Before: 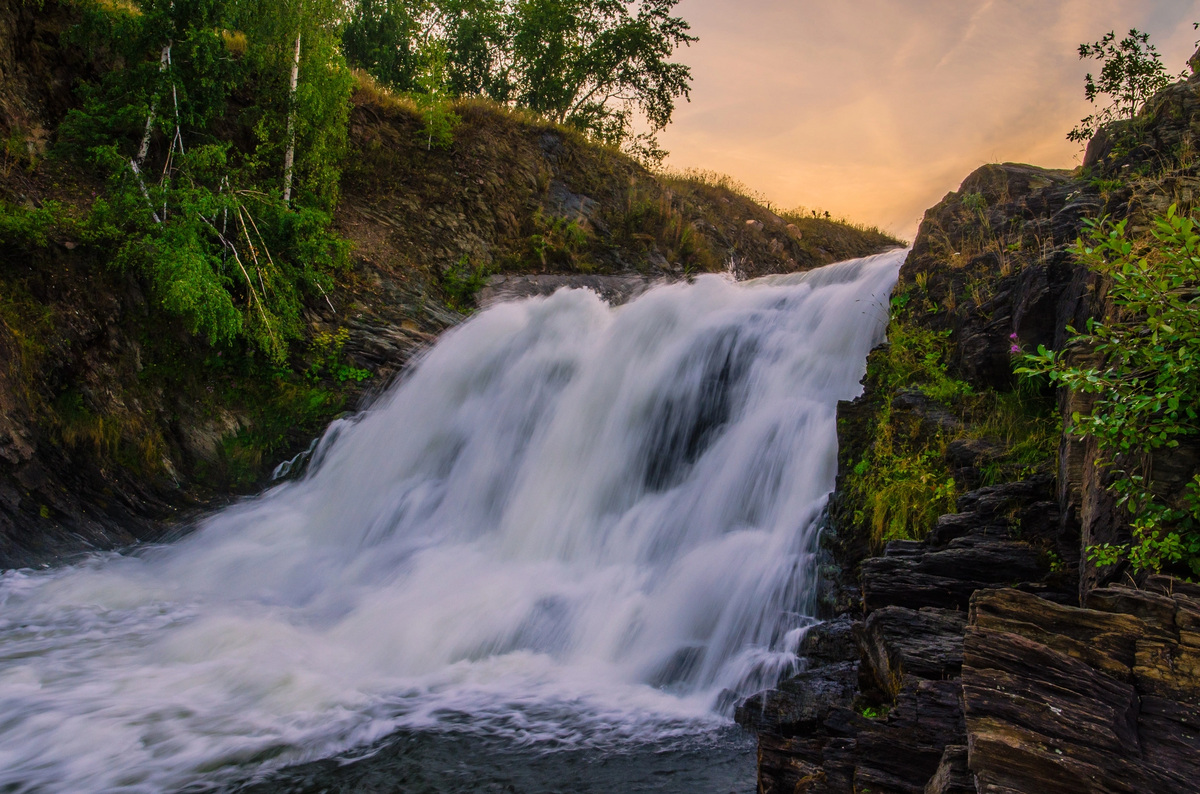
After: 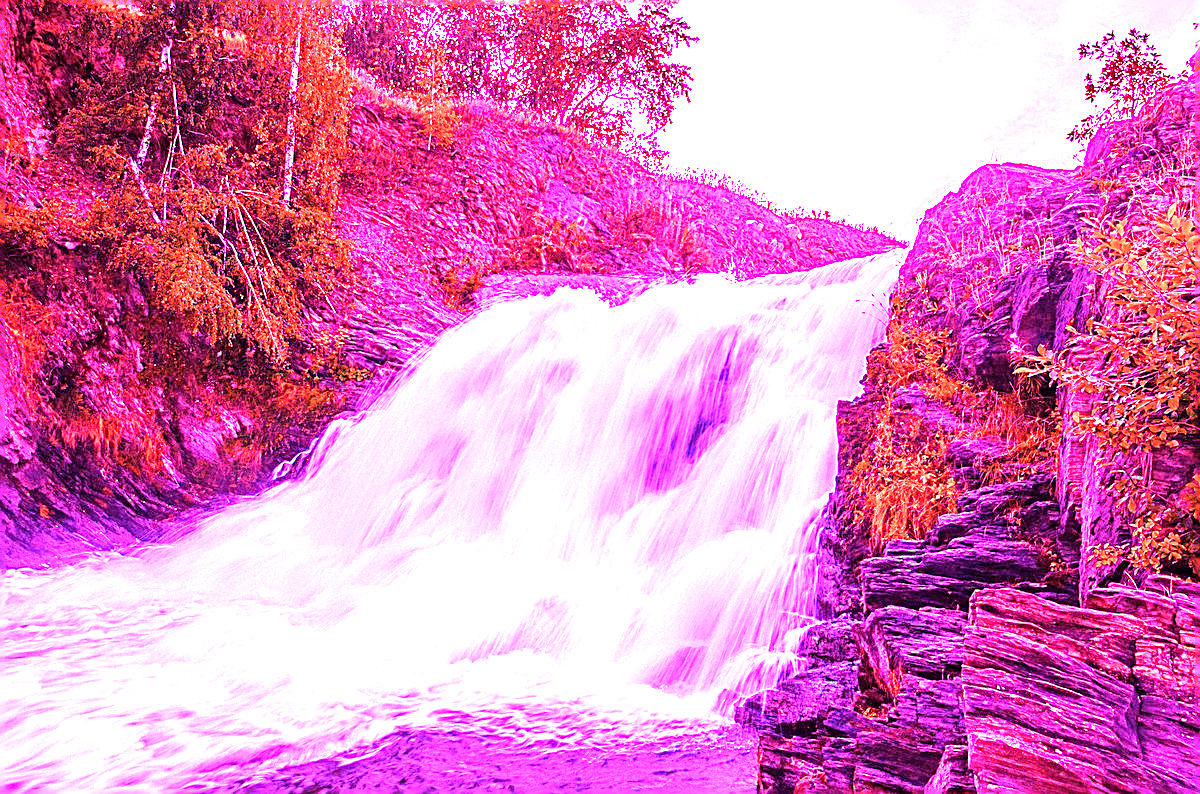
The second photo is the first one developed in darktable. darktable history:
sharpen: on, module defaults
white balance: red 8, blue 8
color balance rgb: linear chroma grading › shadows -3%, linear chroma grading › highlights -4%
